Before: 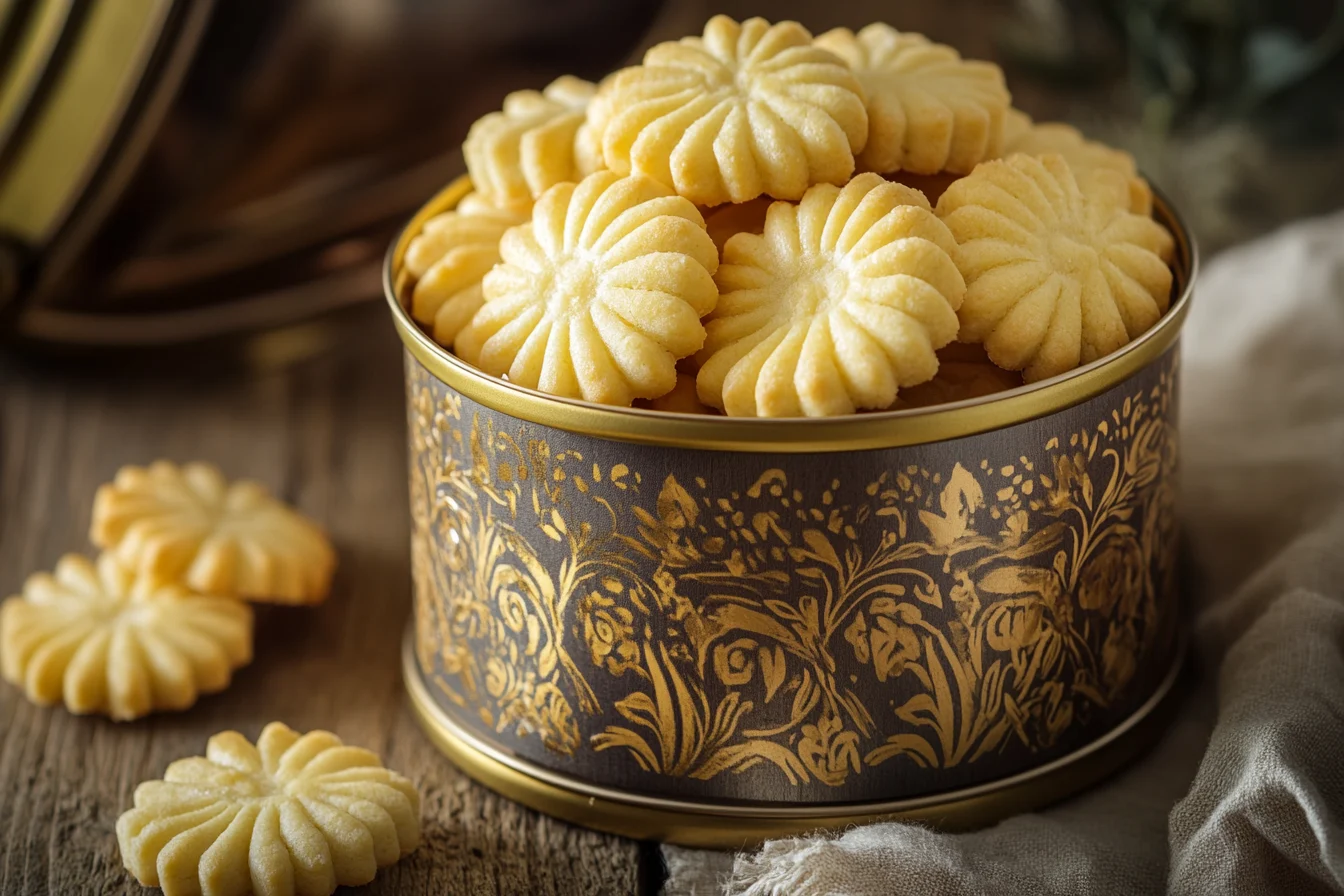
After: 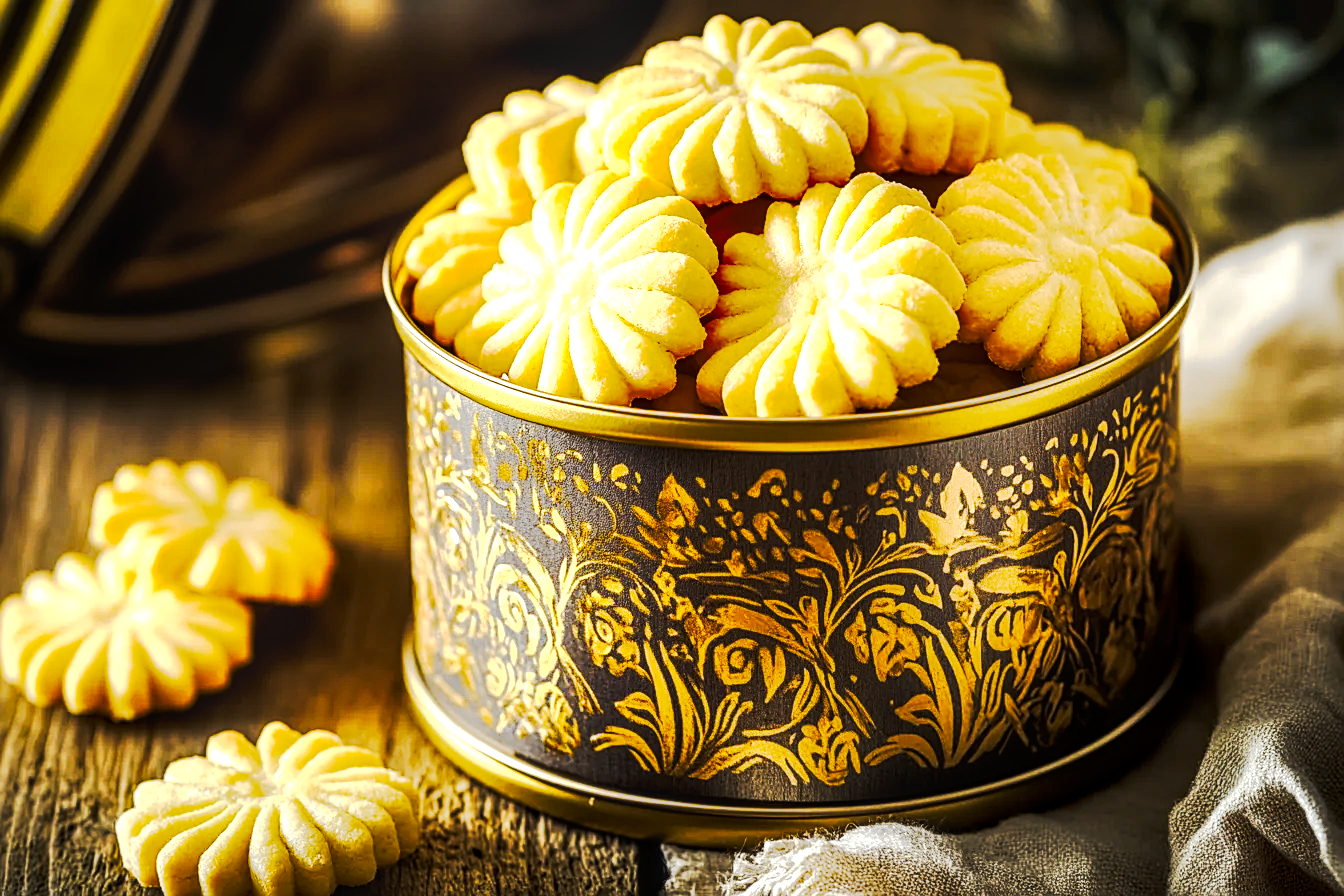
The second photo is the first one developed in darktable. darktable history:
sharpen: on, module defaults
color contrast: green-magenta contrast 0.85, blue-yellow contrast 1.25, unbound 0
exposure: exposure 1 EV, compensate highlight preservation false
tone curve: curves: ch0 [(0, 0) (0.003, 0.002) (0.011, 0.004) (0.025, 0.005) (0.044, 0.009) (0.069, 0.013) (0.1, 0.017) (0.136, 0.036) (0.177, 0.066) (0.224, 0.102) (0.277, 0.143) (0.335, 0.197) (0.399, 0.268) (0.468, 0.389) (0.543, 0.549) (0.623, 0.714) (0.709, 0.801) (0.801, 0.854) (0.898, 0.9) (1, 1)], preserve colors none
shadows and highlights: shadows 25, highlights -48, soften with gaussian
local contrast: on, module defaults
